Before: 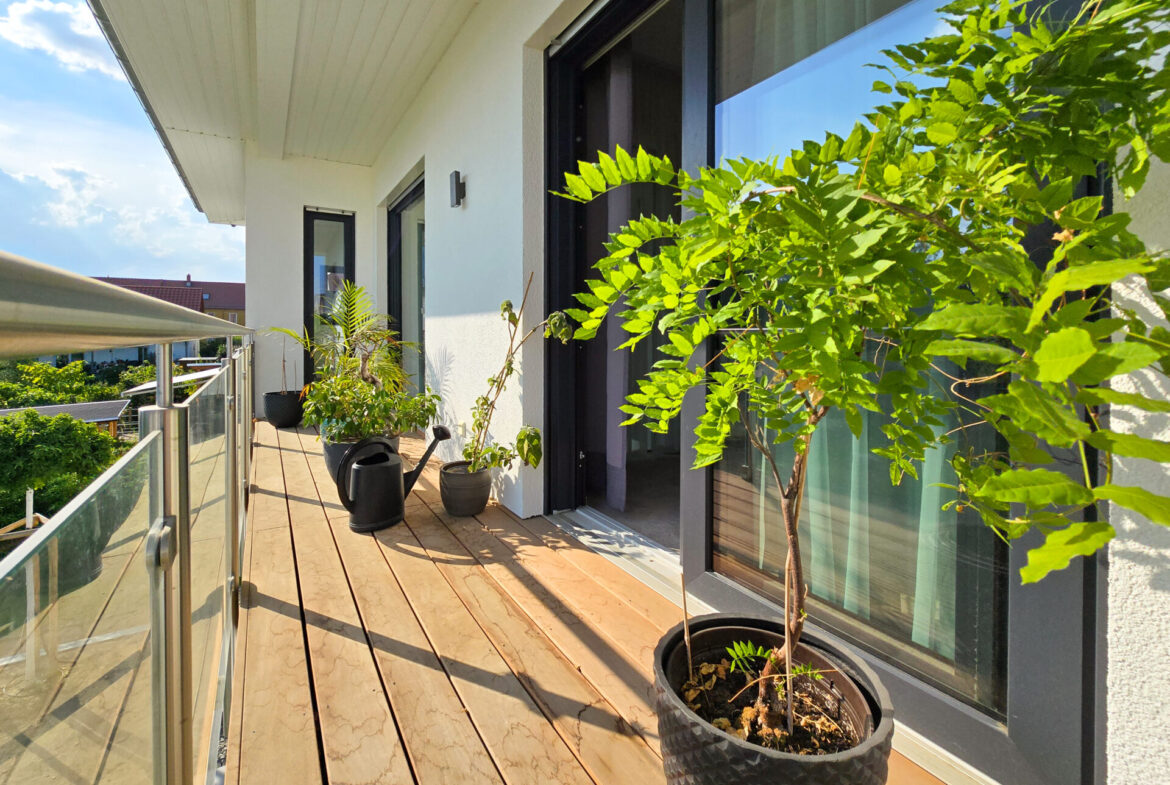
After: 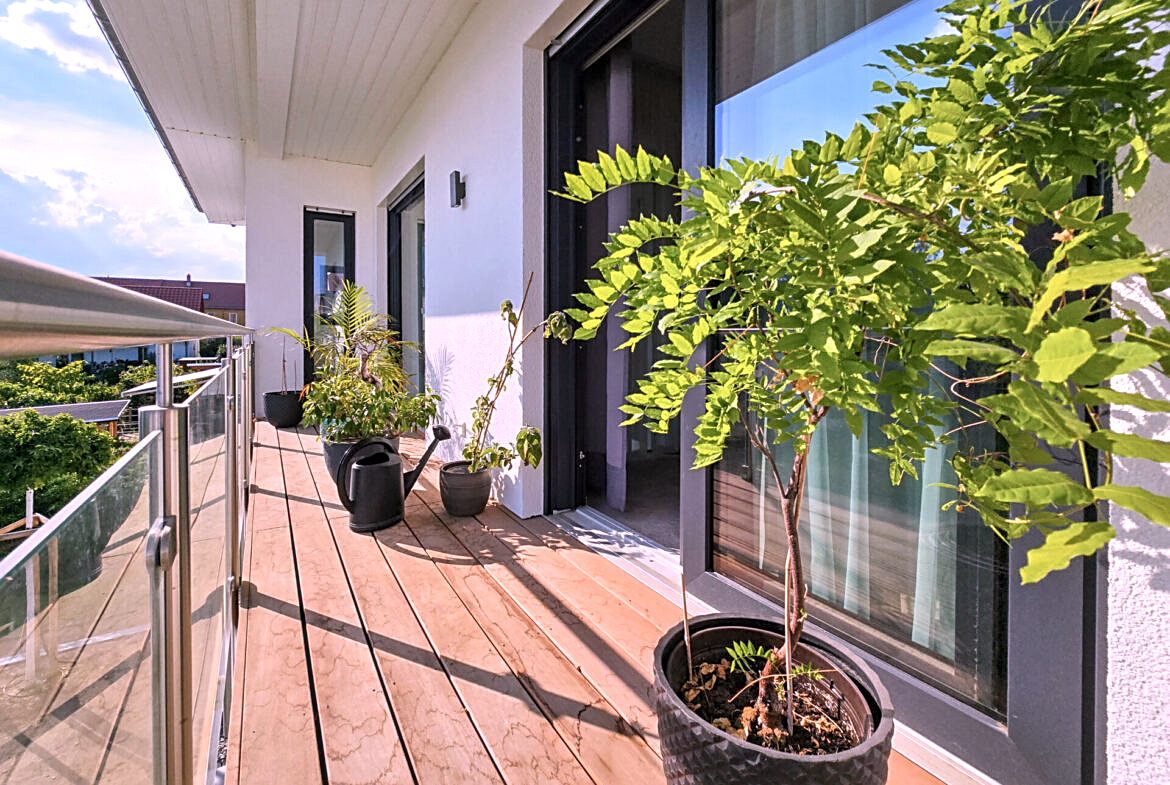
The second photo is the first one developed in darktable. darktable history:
exposure: exposure 0.128 EV, compensate highlight preservation false
sharpen: on, module defaults
color balance: contrast -0.5%
local contrast: detail 130%
tone equalizer: on, module defaults
color correction: highlights a* 15.46, highlights b* -20.56
